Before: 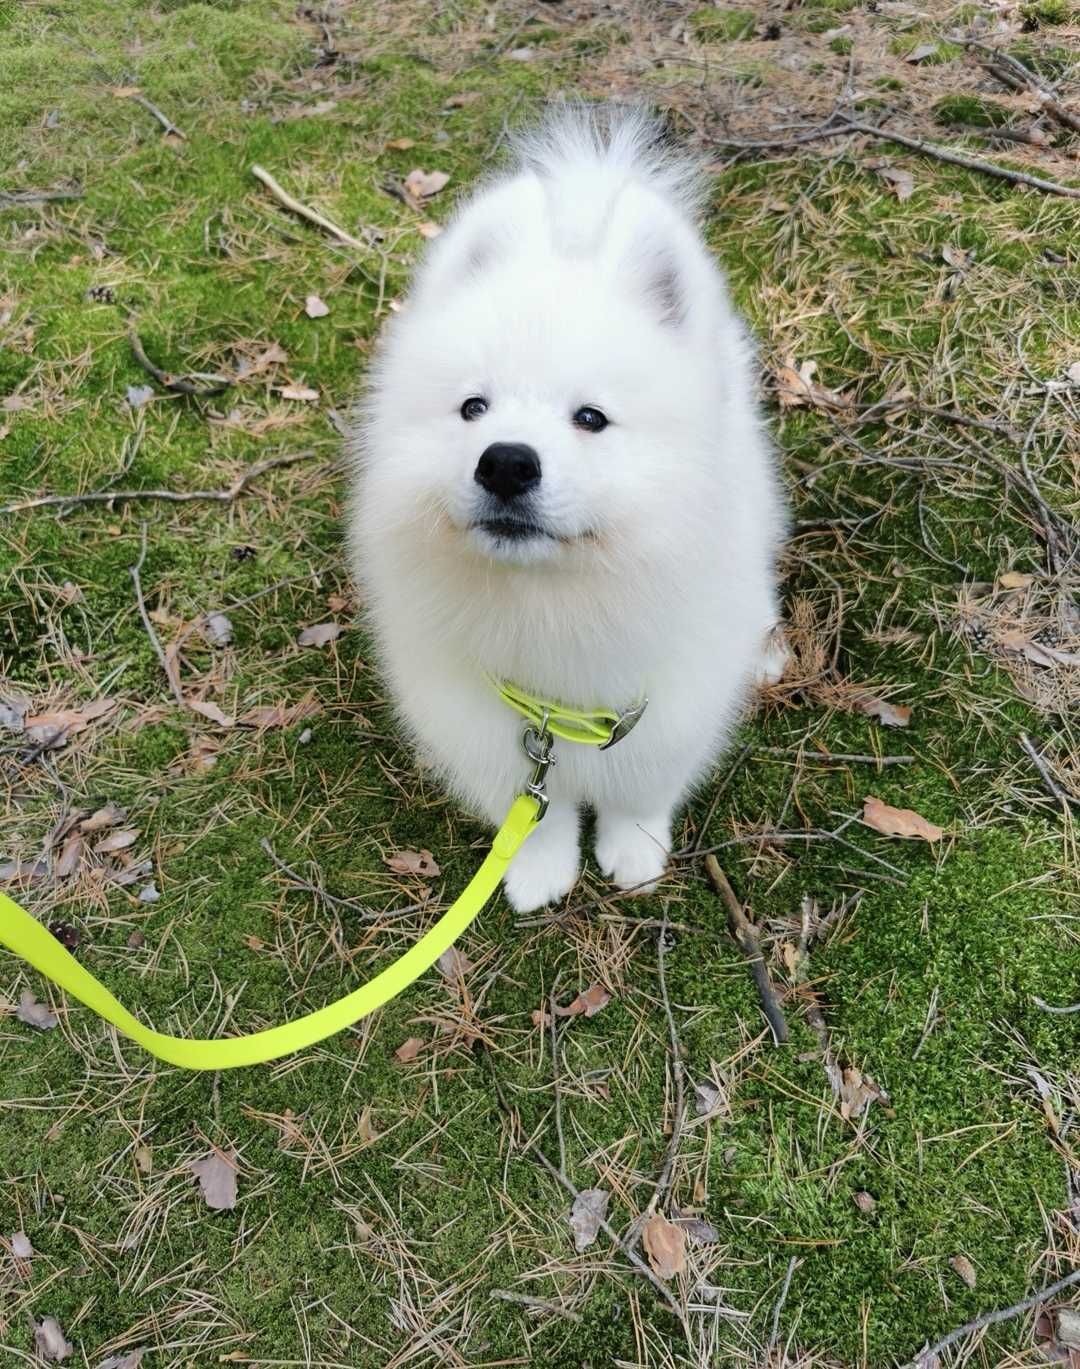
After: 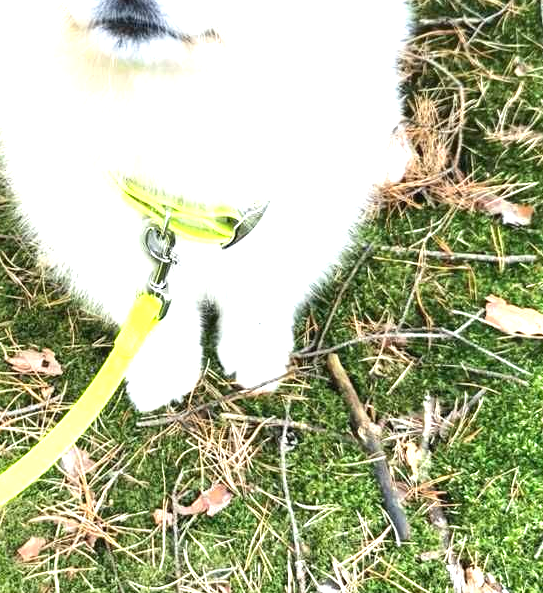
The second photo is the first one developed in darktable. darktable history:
crop: left 35.03%, top 36.625%, right 14.663%, bottom 20.057%
exposure: black level correction 0, exposure 1.675 EV, compensate exposure bias true, compensate highlight preservation false
